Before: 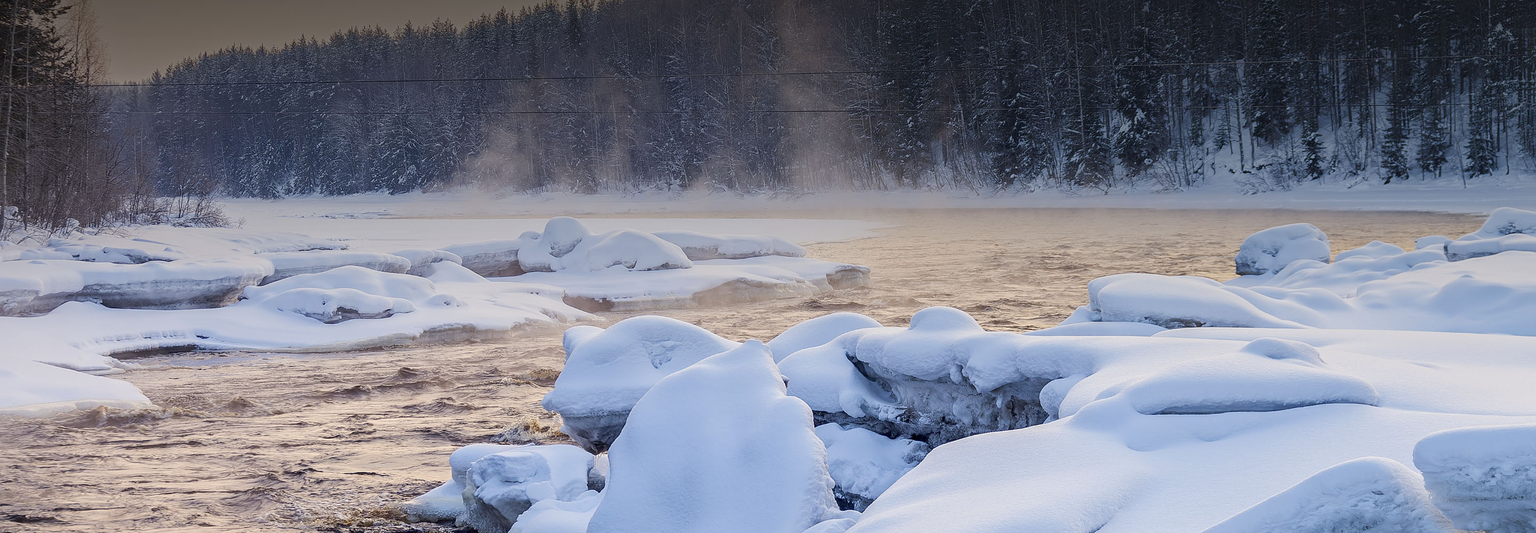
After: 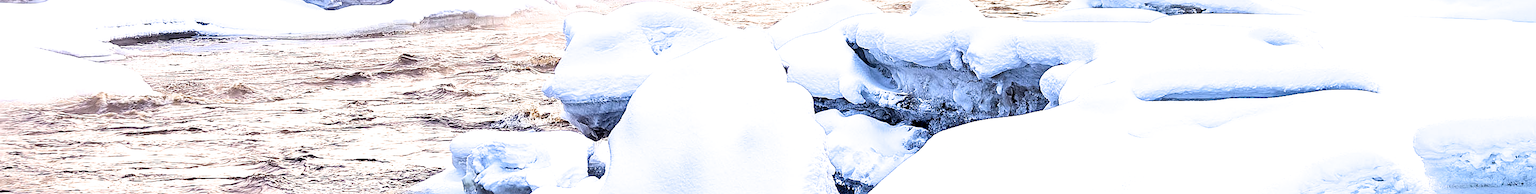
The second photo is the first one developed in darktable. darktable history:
filmic rgb: black relative exposure -8.25 EV, white relative exposure 2.2 EV, target white luminance 99.878%, hardness 7.12, latitude 74.65%, contrast 1.32, highlights saturation mix -2.3%, shadows ↔ highlights balance 30.08%
contrast brightness saturation: contrast 0.043, saturation 0.163
crop and rotate: top 58.956%, bottom 4.482%
sharpen: on, module defaults
exposure: black level correction 0, exposure 0.929 EV, compensate highlight preservation false
